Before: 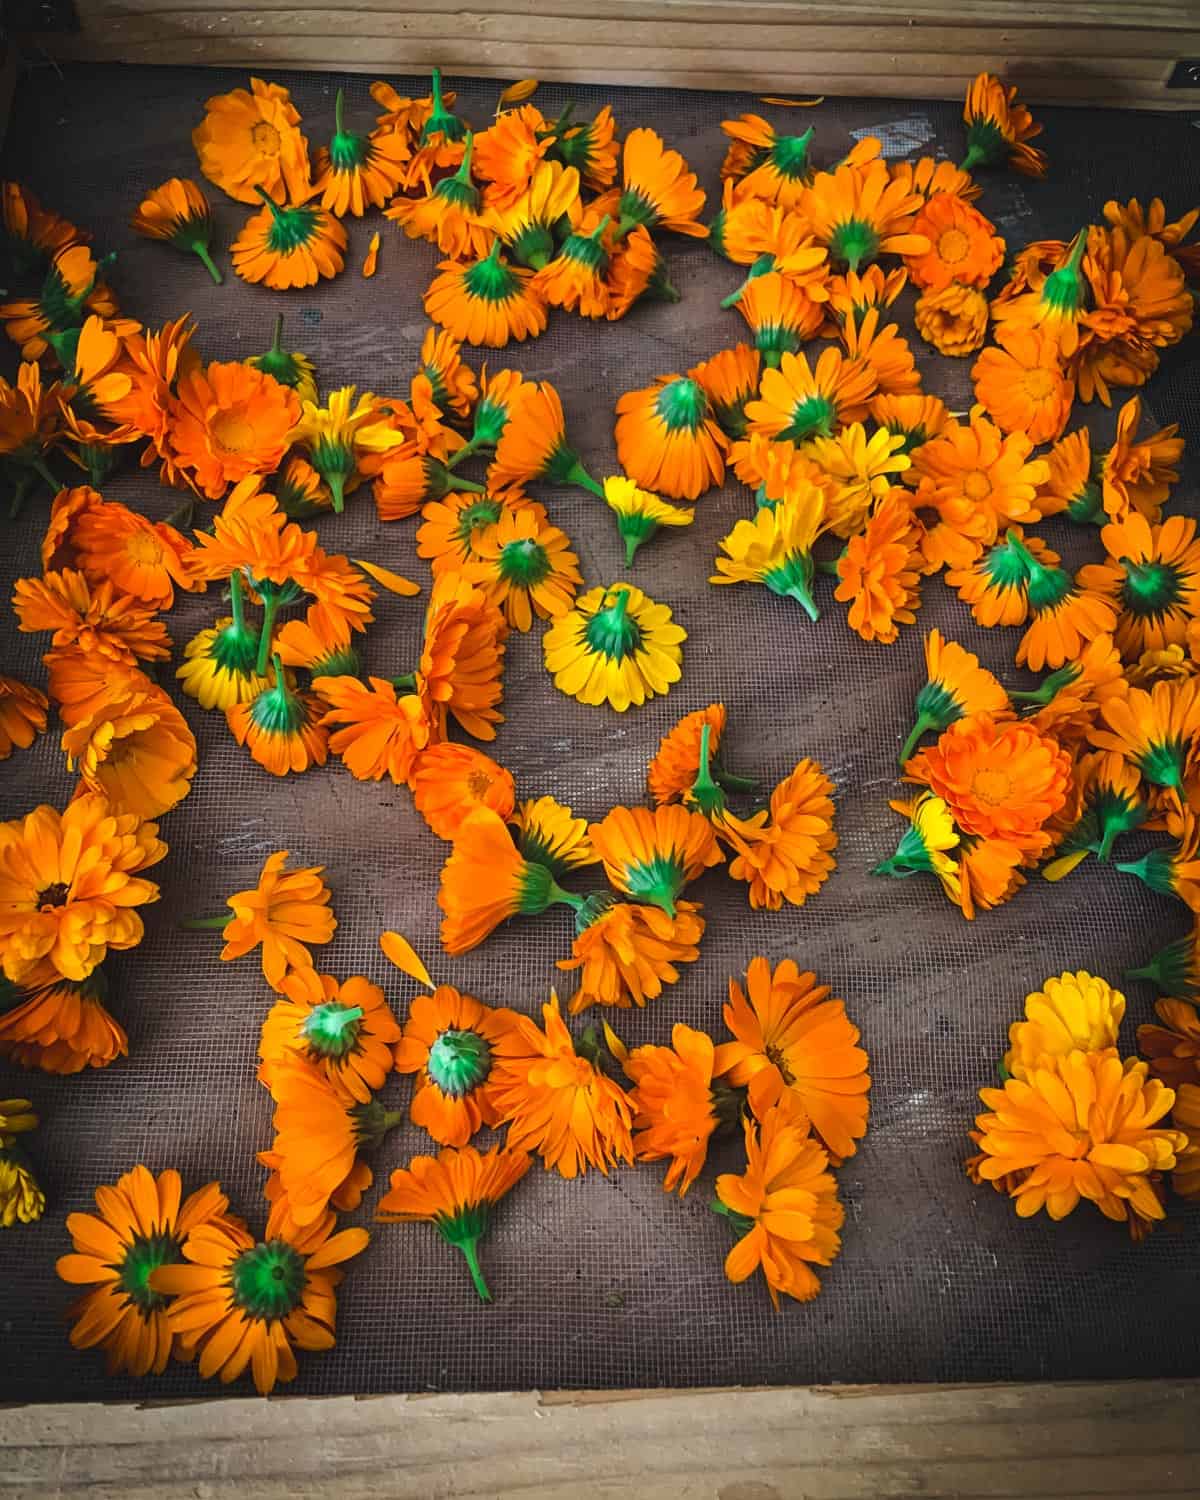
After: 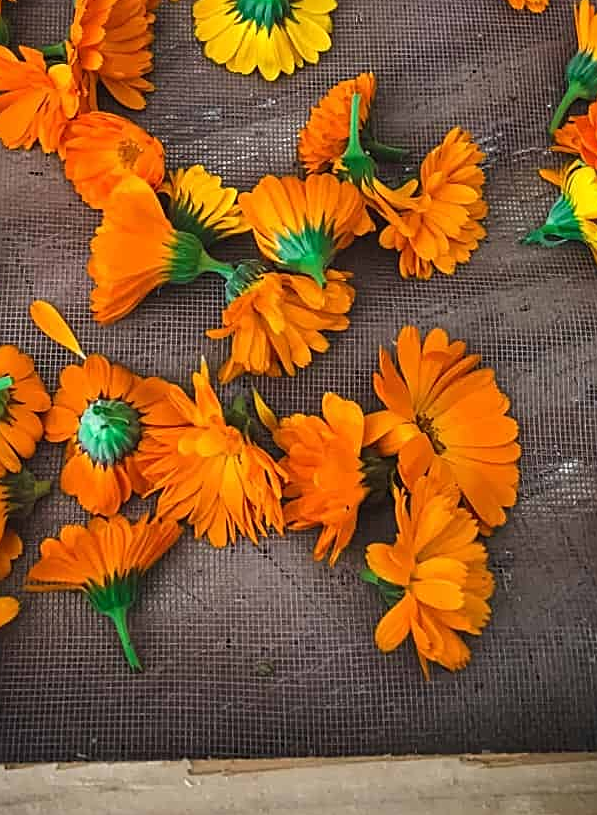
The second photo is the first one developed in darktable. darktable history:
sharpen: on, module defaults
crop: left 29.239%, top 42.12%, right 20.99%, bottom 3.504%
